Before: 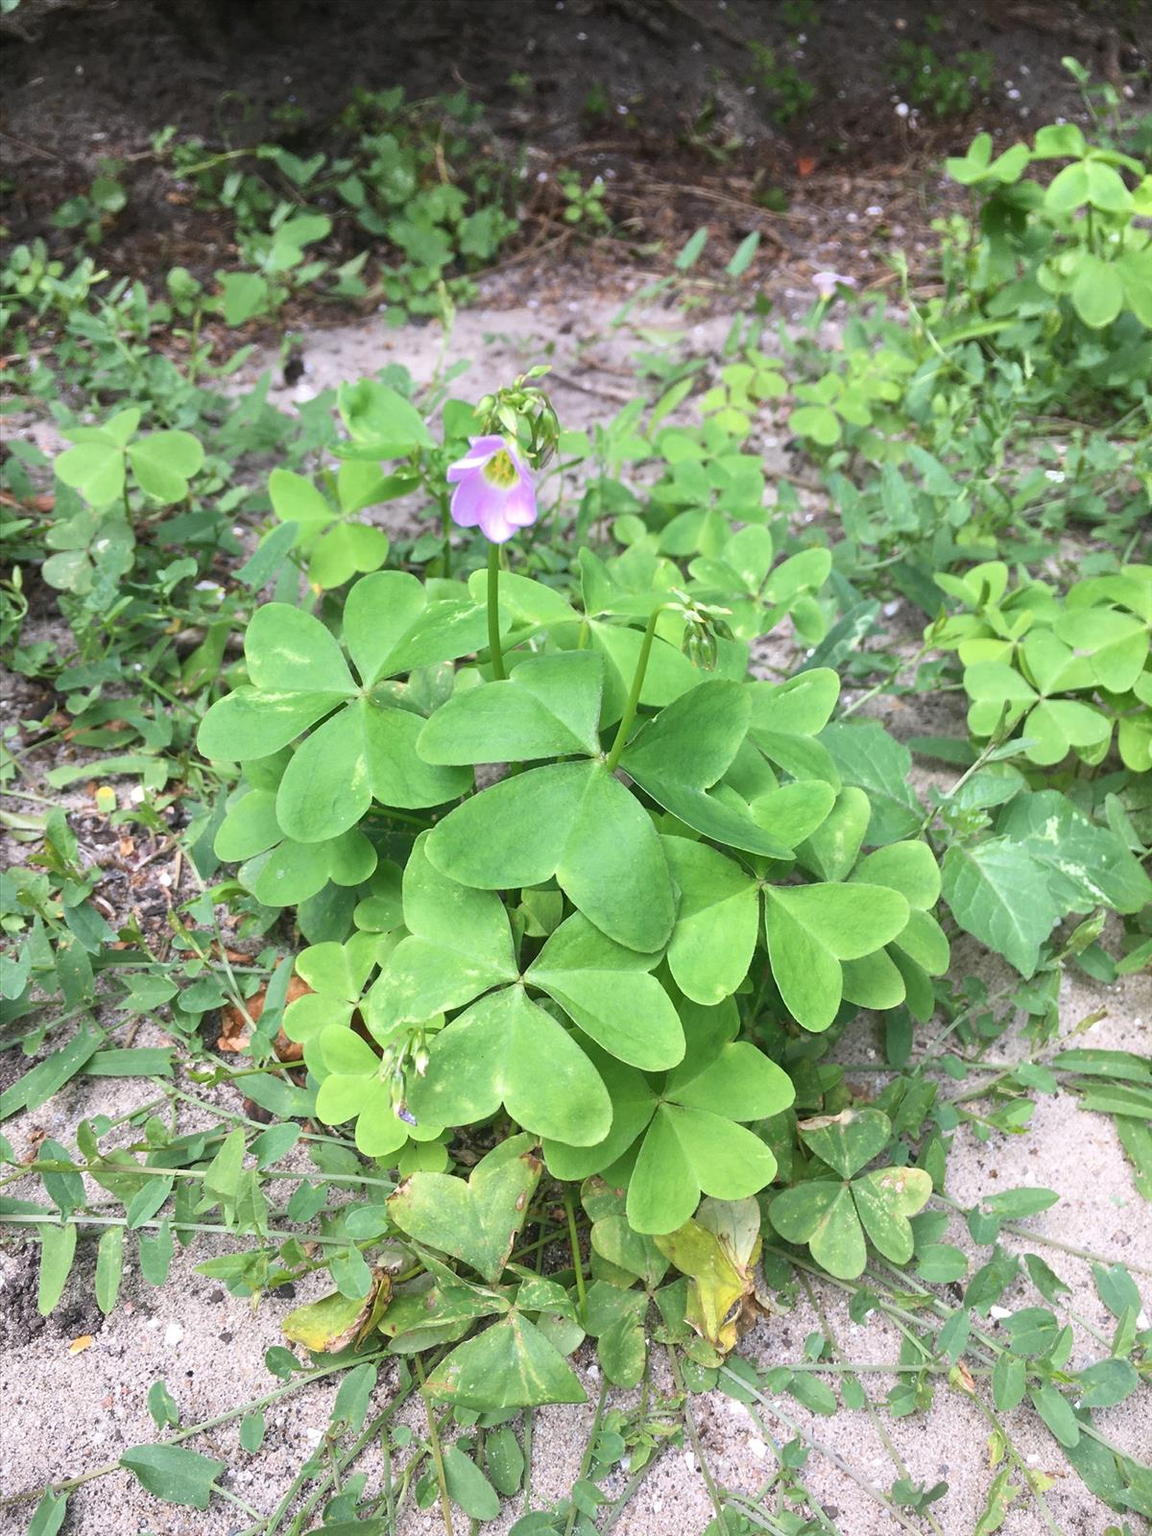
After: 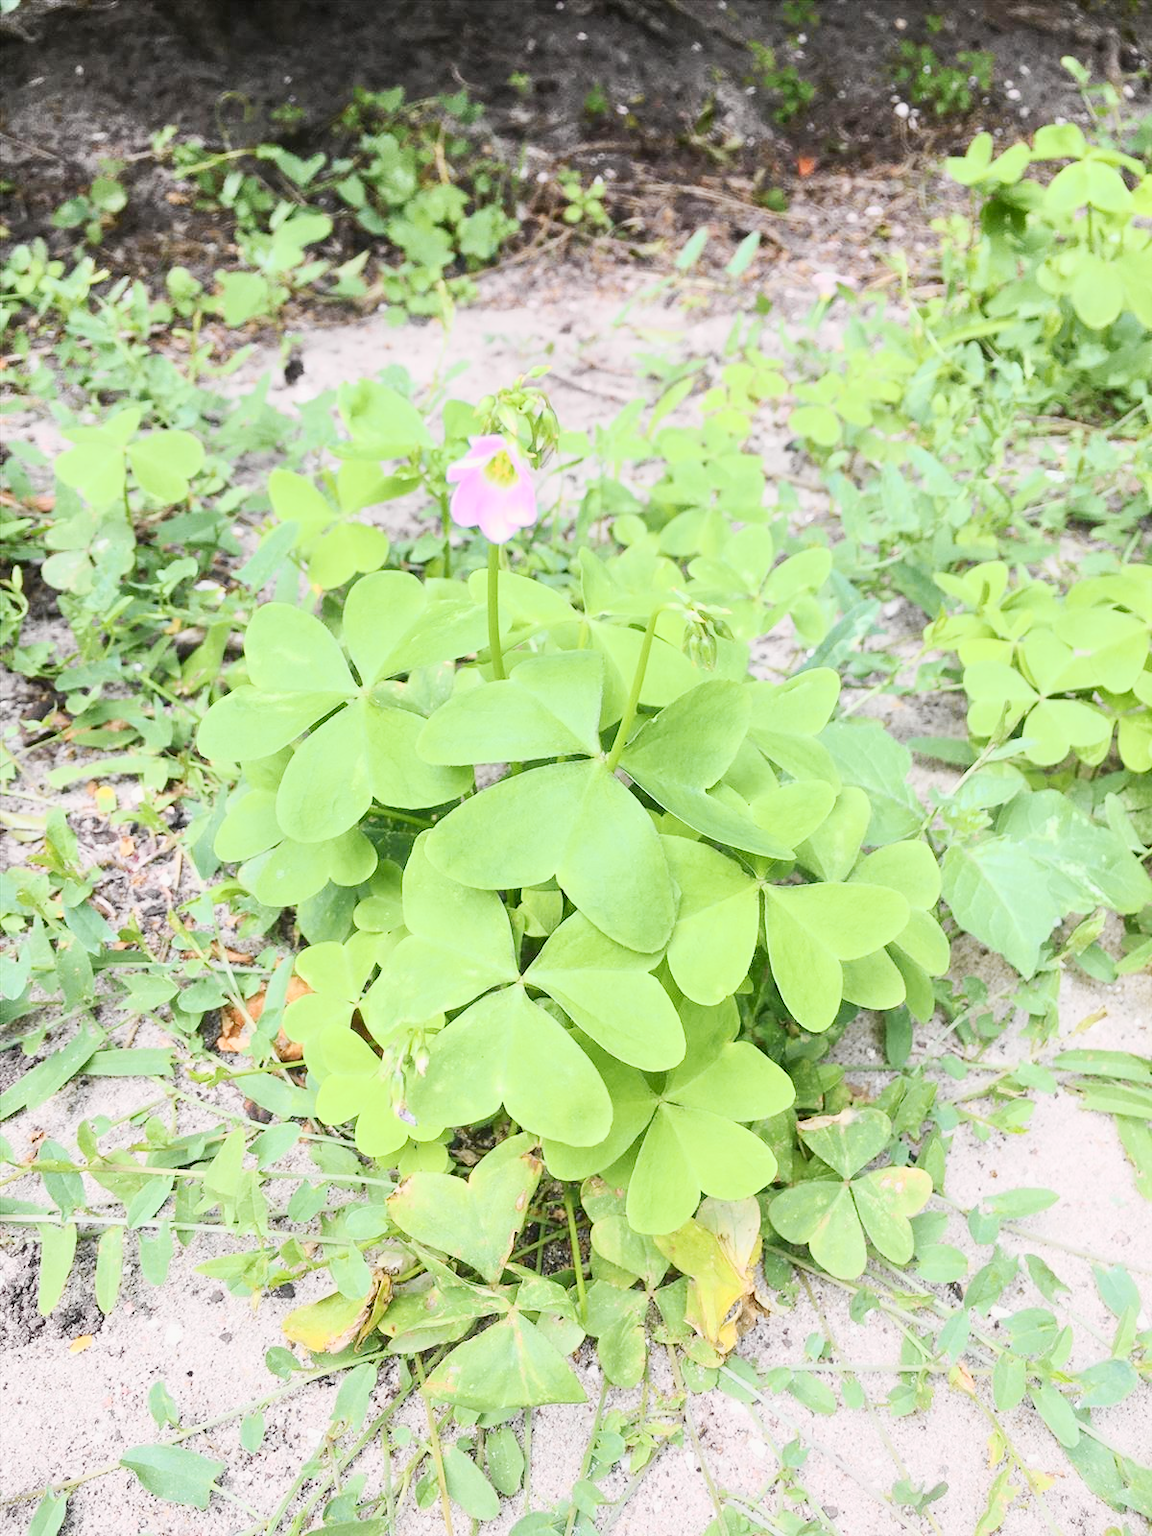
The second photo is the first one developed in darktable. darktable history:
tone curve: curves: ch0 [(0, 0.008) (0.107, 0.083) (0.283, 0.287) (0.429, 0.51) (0.607, 0.739) (0.789, 0.893) (0.998, 0.978)]; ch1 [(0, 0) (0.323, 0.339) (0.438, 0.427) (0.478, 0.484) (0.502, 0.502) (0.527, 0.525) (0.571, 0.579) (0.608, 0.629) (0.669, 0.704) (0.859, 0.899) (1, 1)]; ch2 [(0, 0) (0.33, 0.347) (0.421, 0.456) (0.473, 0.498) (0.502, 0.504) (0.522, 0.524) (0.549, 0.567) (0.593, 0.626) (0.676, 0.724) (1, 1)], color space Lab, independent channels, preserve colors none
base curve: curves: ch0 [(0, 0) (0.158, 0.273) (0.879, 0.895) (1, 1)], preserve colors none
